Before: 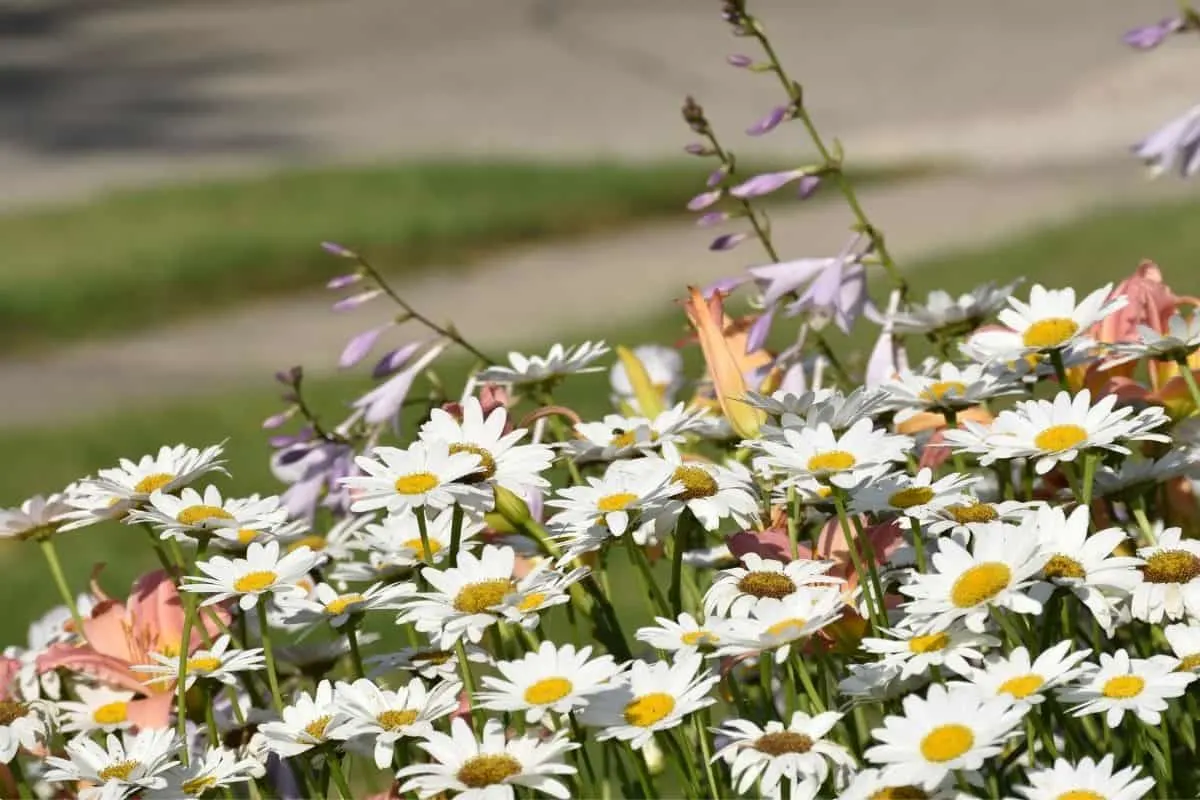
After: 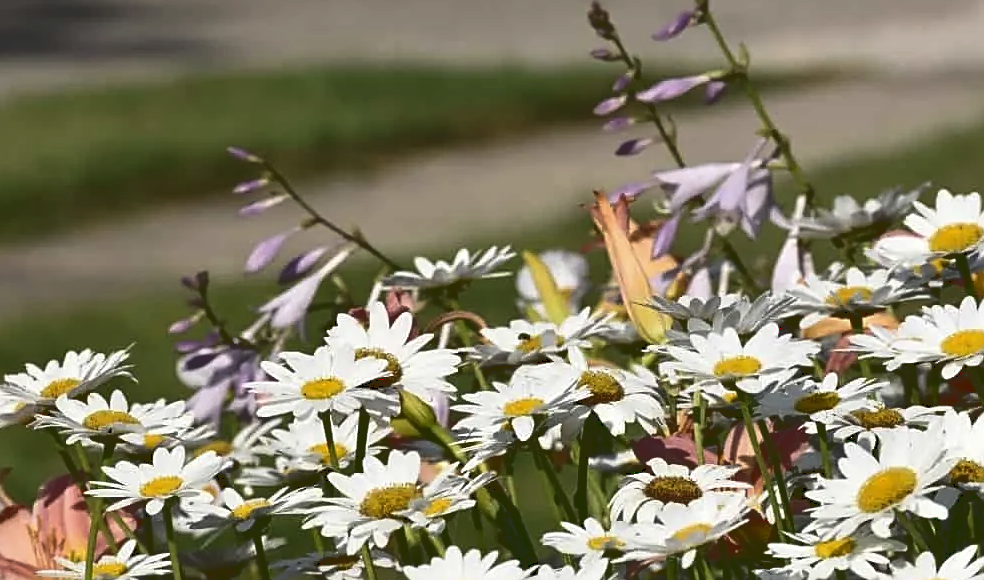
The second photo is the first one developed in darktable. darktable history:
sharpen: on, module defaults
base curve: curves: ch0 [(0, 0.02) (0.083, 0.036) (1, 1)]
crop: left 7.879%, top 11.98%, right 10.051%, bottom 15.406%
